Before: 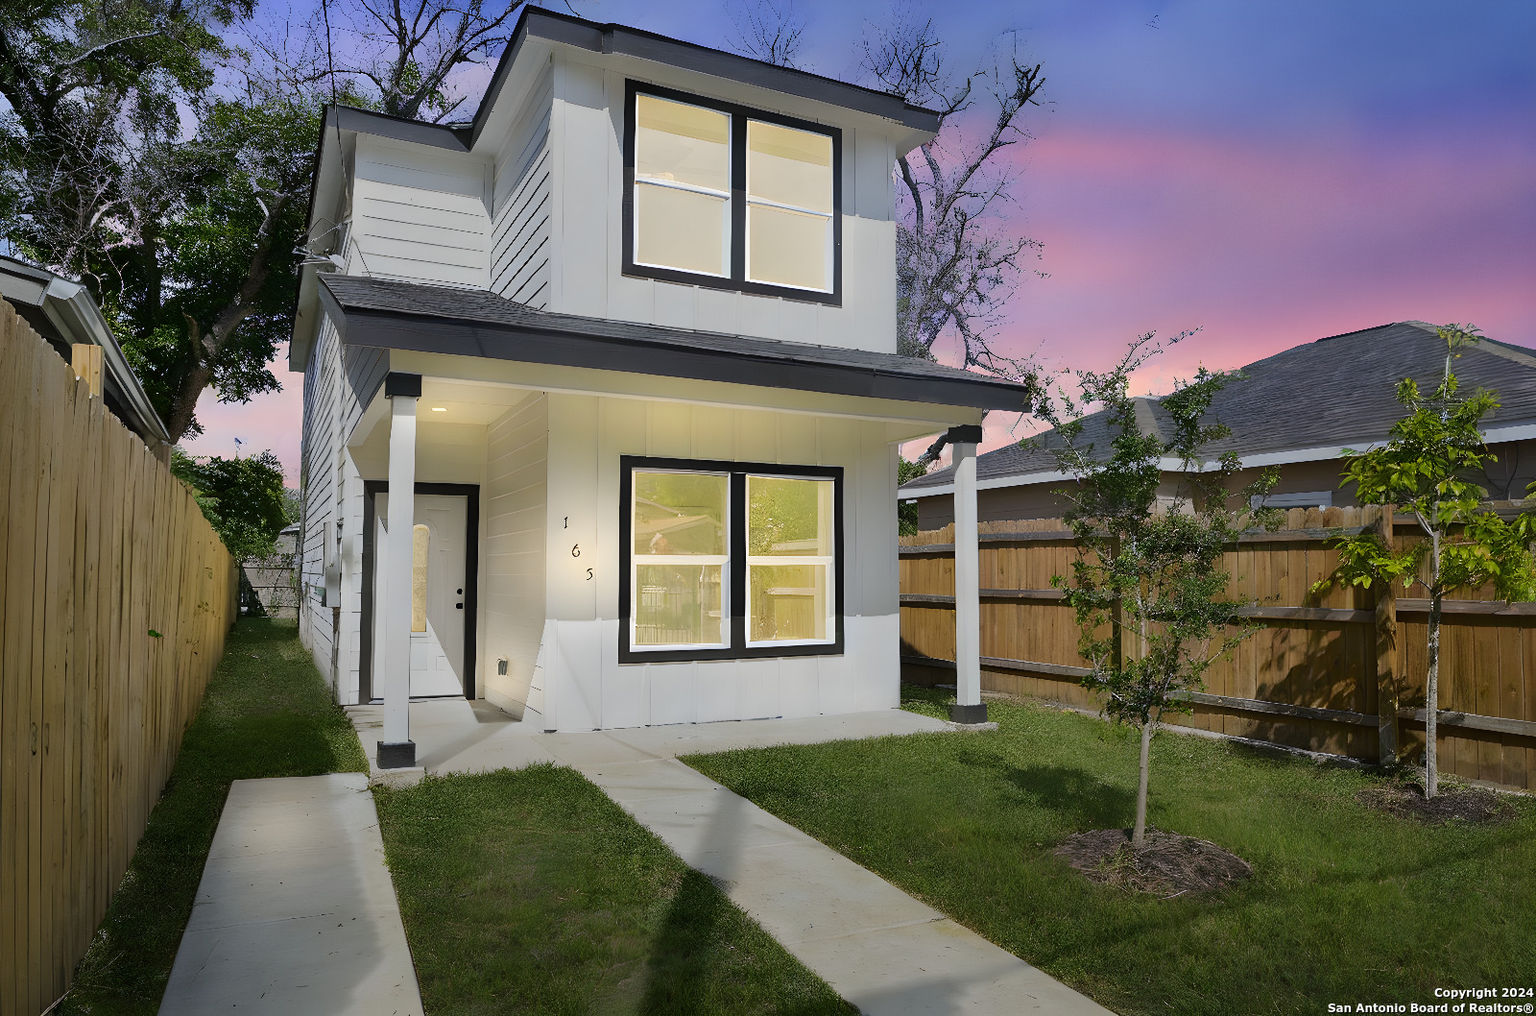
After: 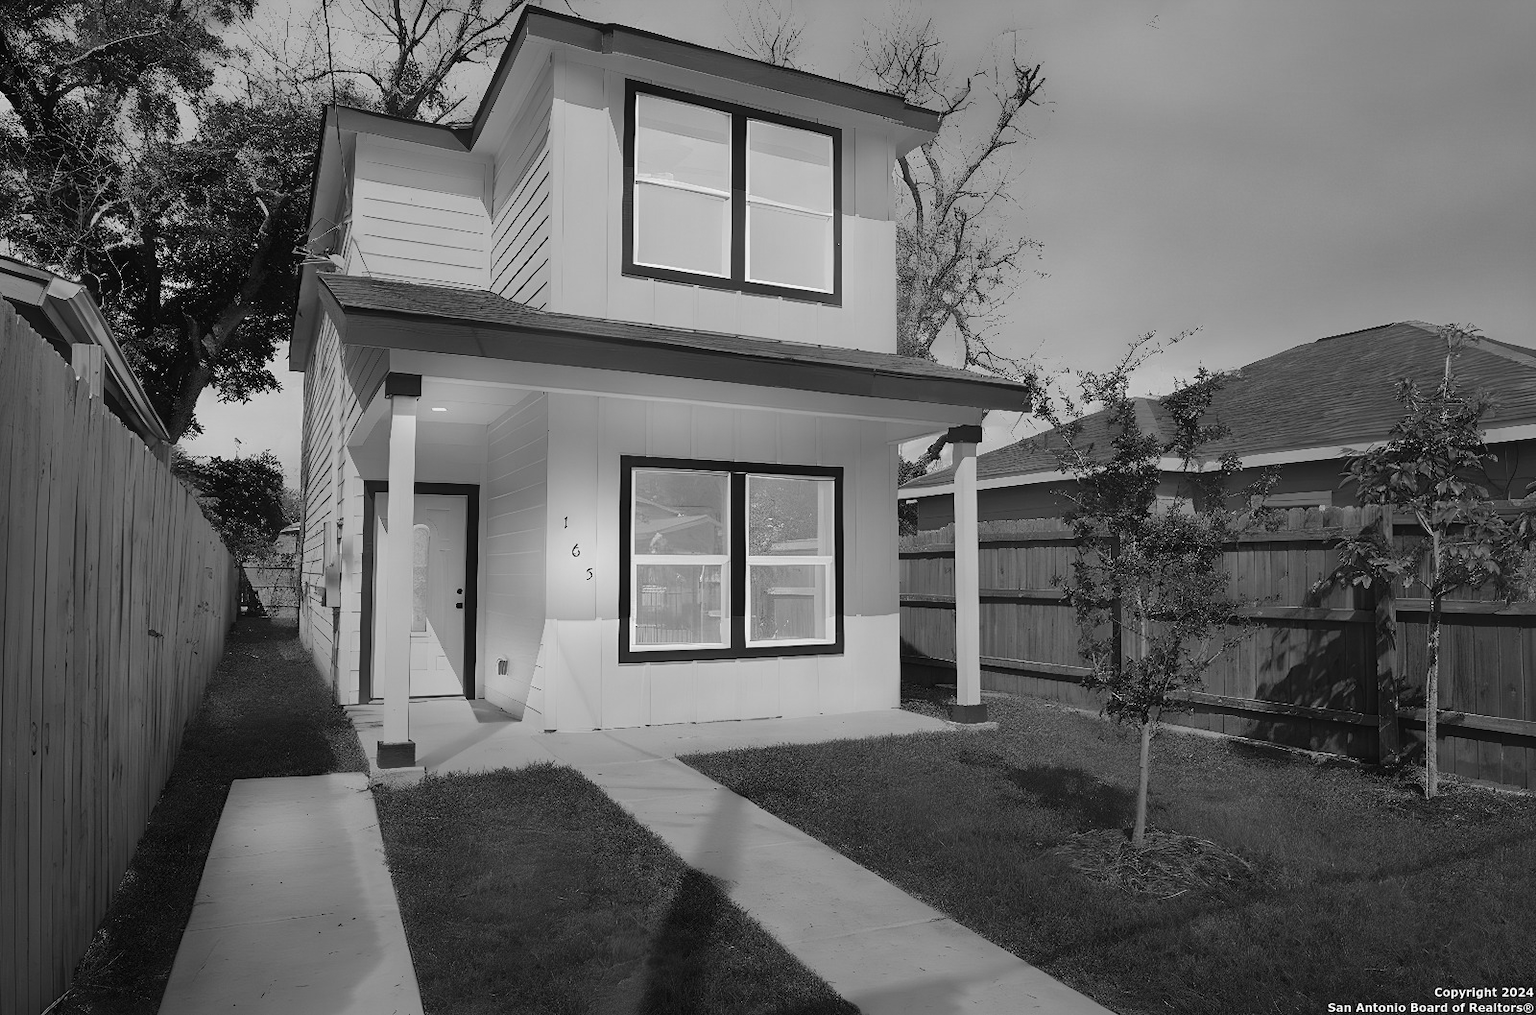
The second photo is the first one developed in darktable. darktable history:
contrast equalizer: octaves 7, y [[0.5, 0.488, 0.462, 0.461, 0.491, 0.5], [0.5 ×6], [0.5 ×6], [0 ×6], [0 ×6]]
color calibration: output gray [0.253, 0.26, 0.487, 0], illuminant as shot in camera, x 0.358, y 0.373, temperature 4628.91 K
